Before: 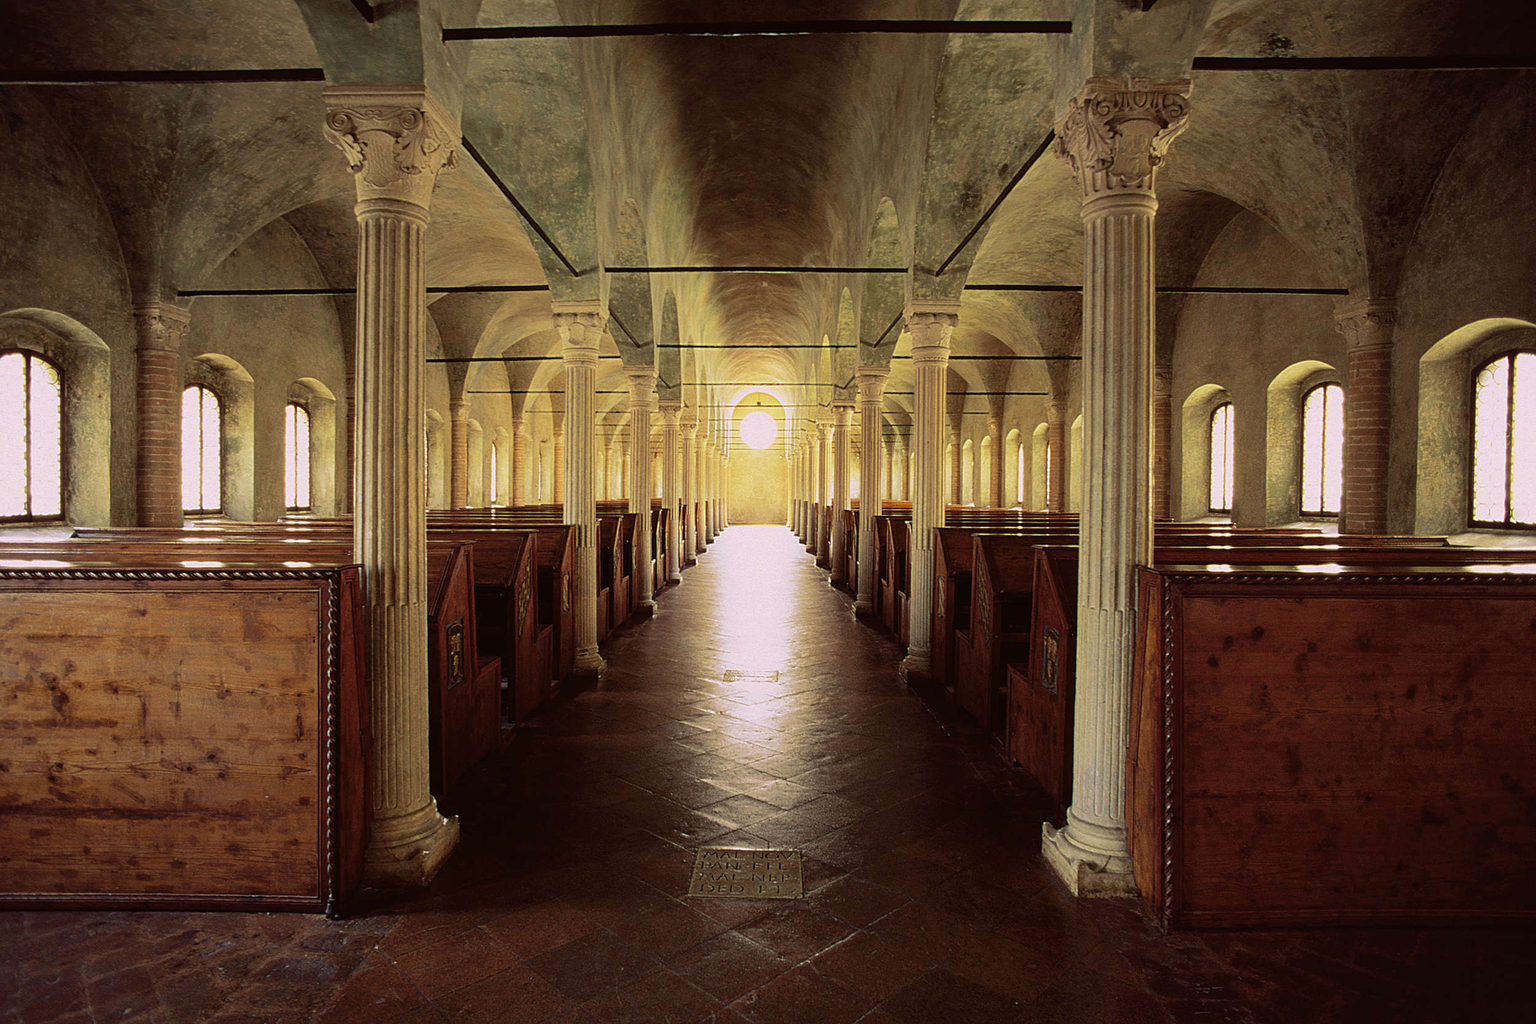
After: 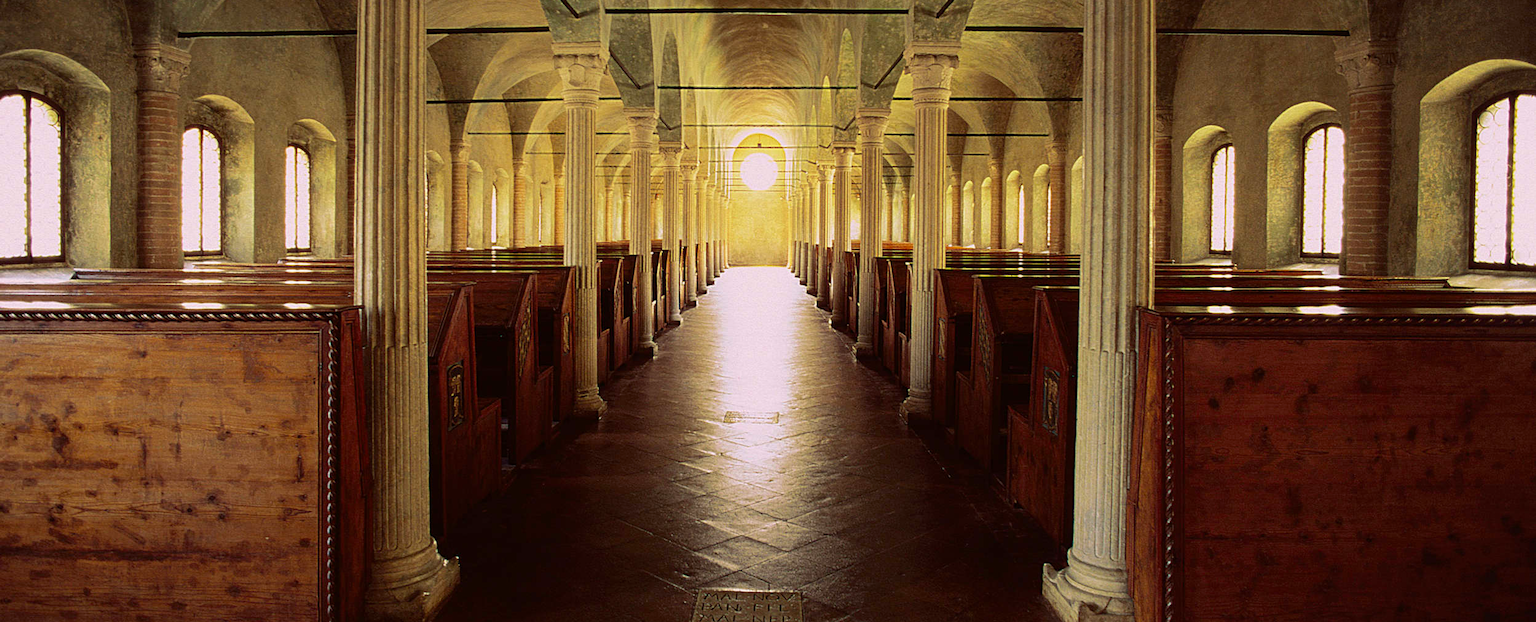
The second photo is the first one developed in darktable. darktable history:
crop and rotate: top 25.312%, bottom 13.925%
contrast brightness saturation: contrast 0.077, saturation 0.203
color calibration: gray › normalize channels true, illuminant same as pipeline (D50), adaptation XYZ, x 0.345, y 0.359, temperature 5016.66 K, gamut compression 0.027
exposure: exposure -0.041 EV, compensate highlight preservation false
